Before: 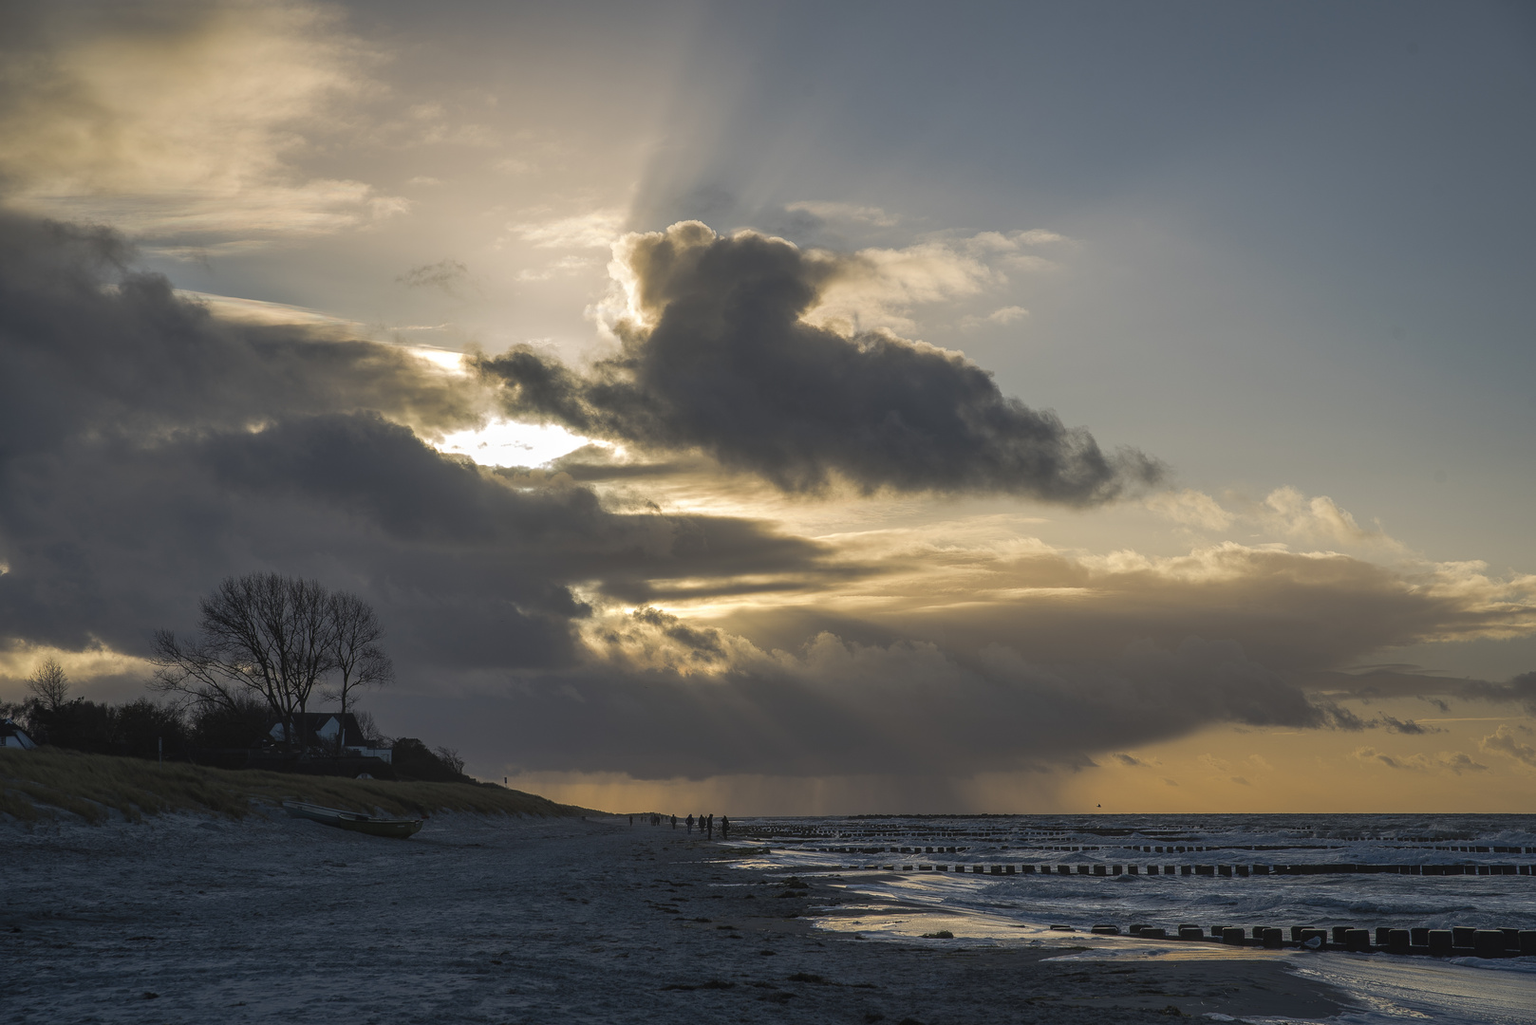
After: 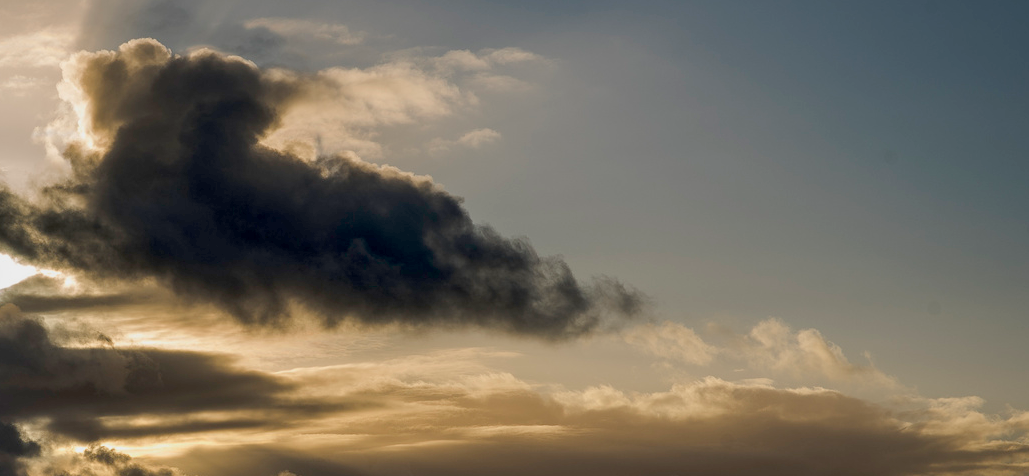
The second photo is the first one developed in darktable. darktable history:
crop: left 36.052%, top 17.981%, right 0.293%, bottom 37.902%
exposure: black level correction 0.044, exposure -0.231 EV, compensate highlight preservation false
